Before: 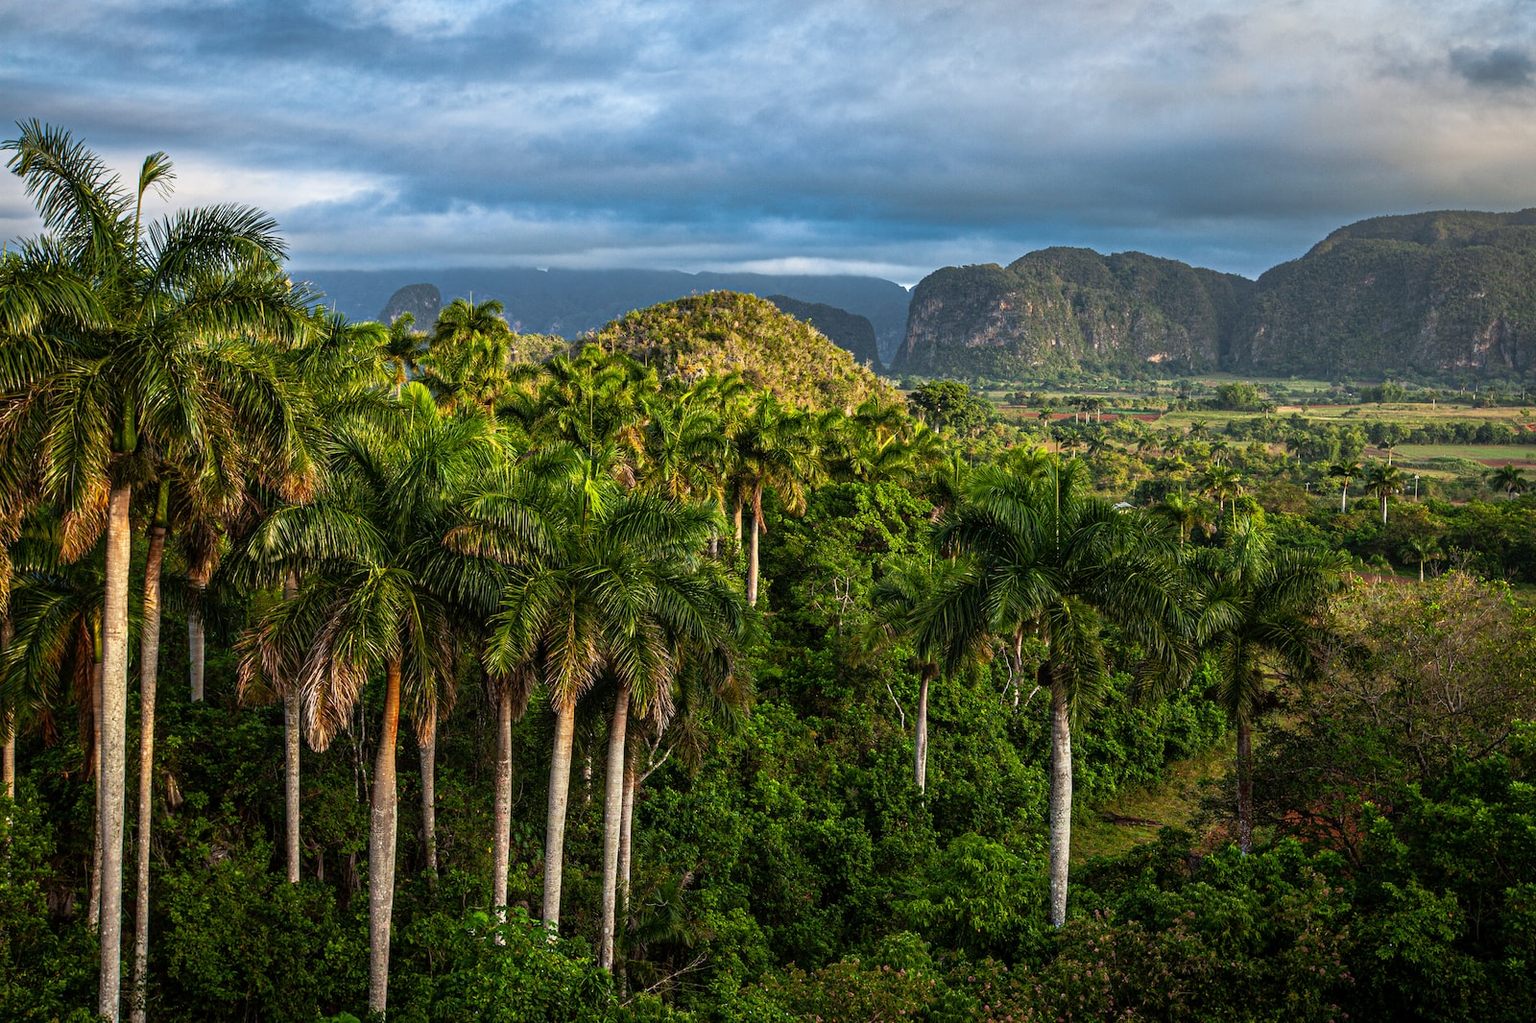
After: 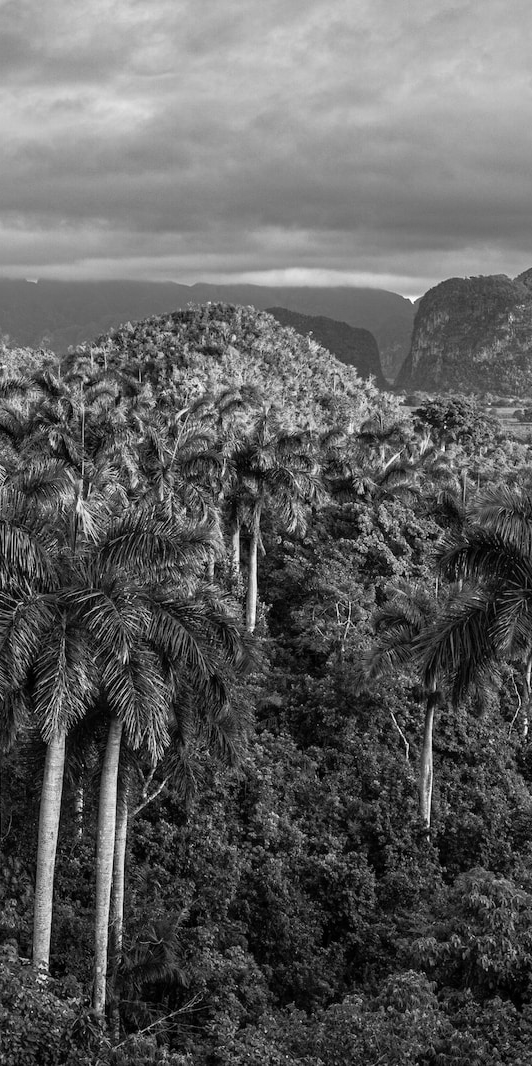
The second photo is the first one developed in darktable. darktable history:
monochrome: on, module defaults
crop: left 33.36%, right 33.36%
